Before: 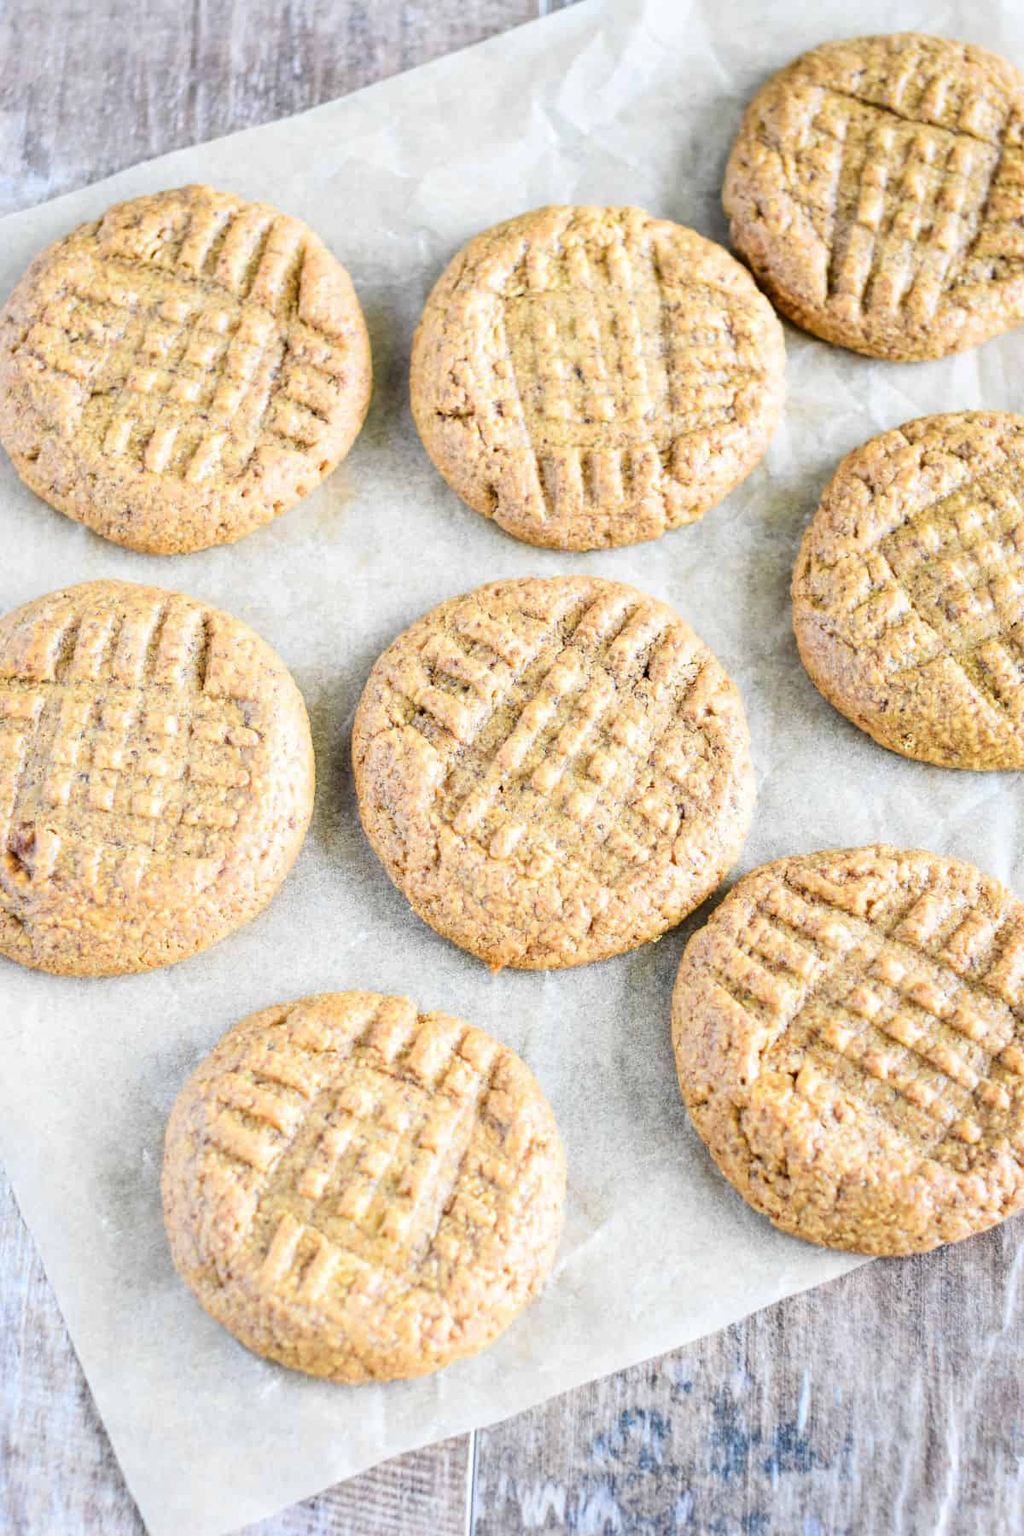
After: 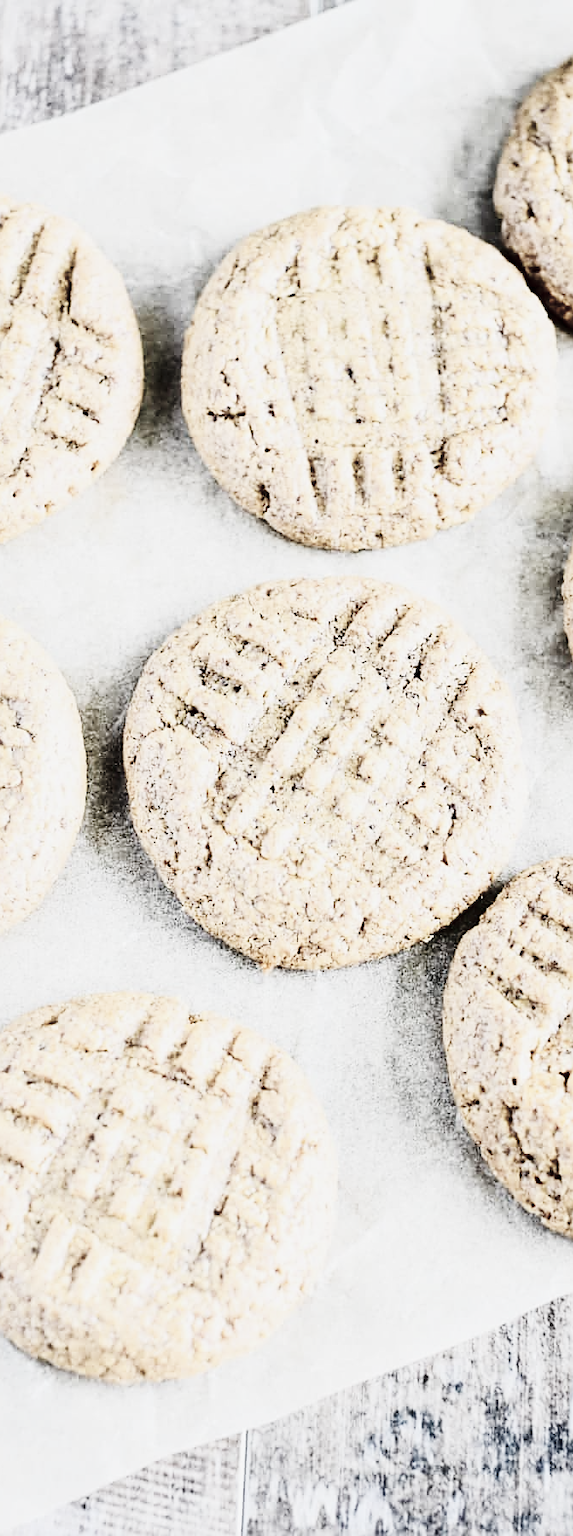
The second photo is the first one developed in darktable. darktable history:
tone curve: curves: ch0 [(0, 0) (0.042, 0.023) (0.157, 0.114) (0.302, 0.308) (0.44, 0.507) (0.607, 0.705) (0.824, 0.882) (1, 0.965)]; ch1 [(0, 0) (0.339, 0.334) (0.445, 0.419) (0.476, 0.454) (0.503, 0.501) (0.517, 0.513) (0.551, 0.567) (0.622, 0.662) (0.706, 0.741) (1, 1)]; ch2 [(0, 0) (0.327, 0.318) (0.417, 0.426) (0.46, 0.453) (0.502, 0.5) (0.514, 0.524) (0.547, 0.572) (0.615, 0.656) (0.717, 0.778) (1, 1)], preserve colors none
color correction: highlights b* 0.01, saturation 0.336
contrast brightness saturation: contrast 0.306, brightness -0.083, saturation 0.167
crop and rotate: left 22.377%, right 21.541%
sharpen: on, module defaults
